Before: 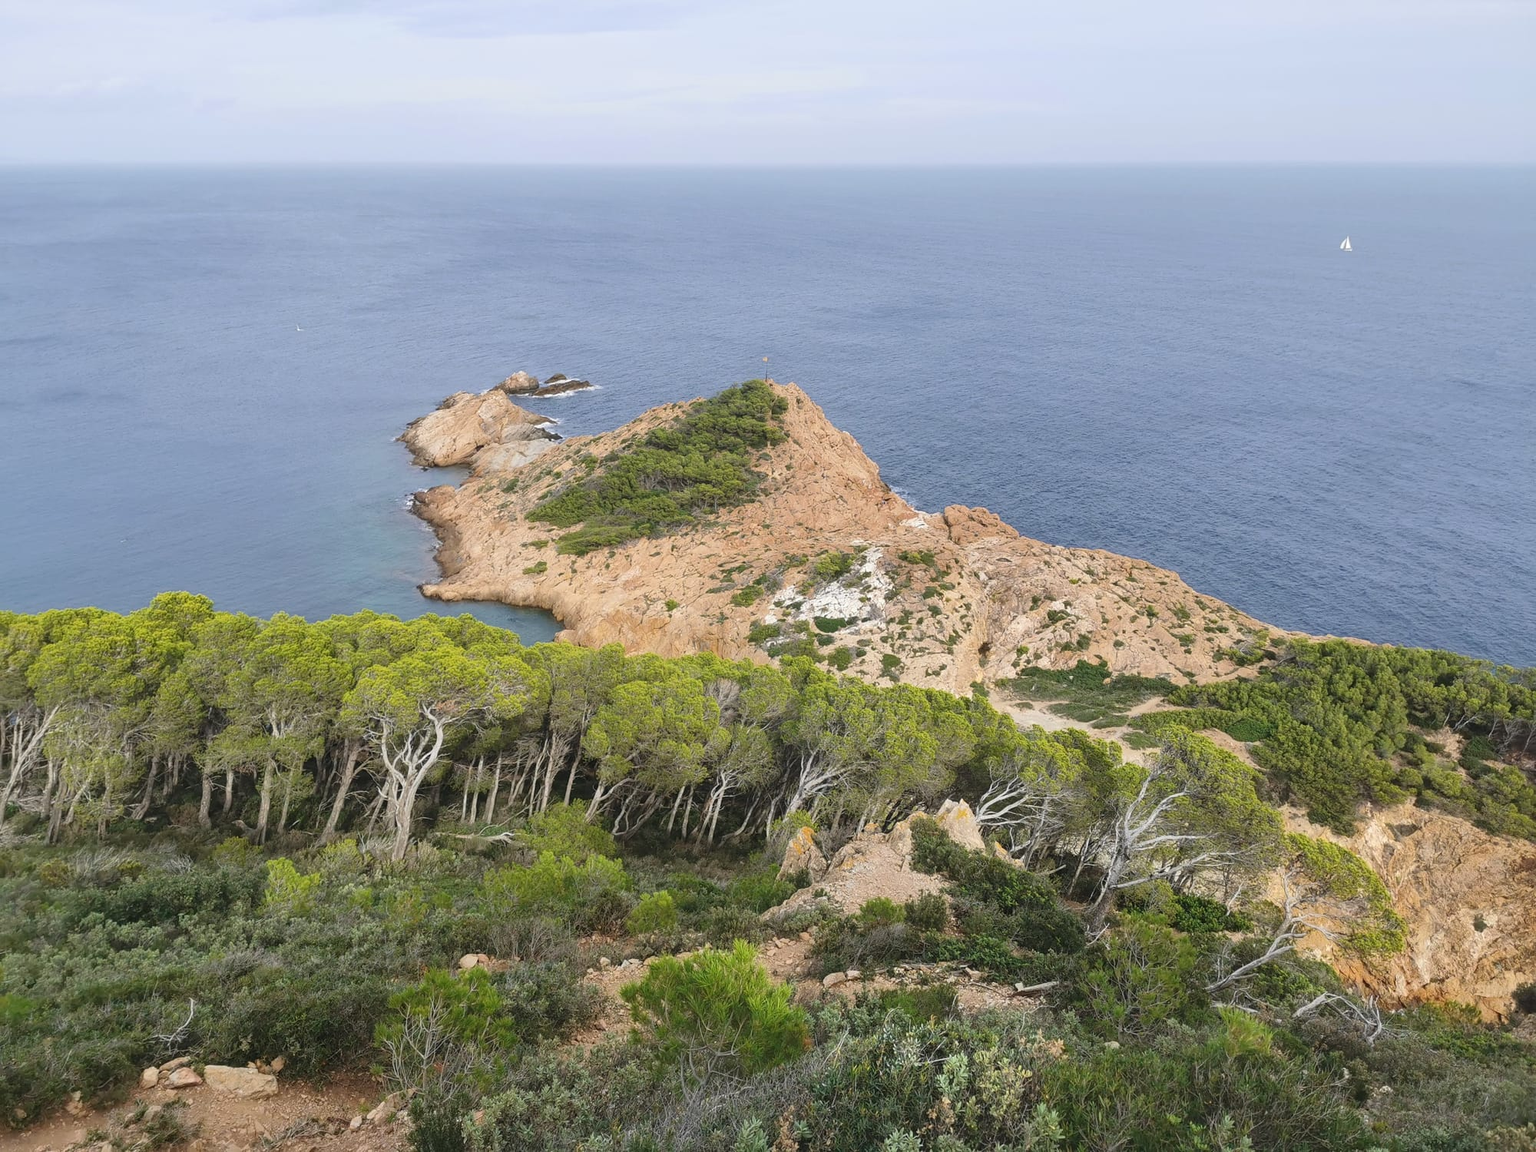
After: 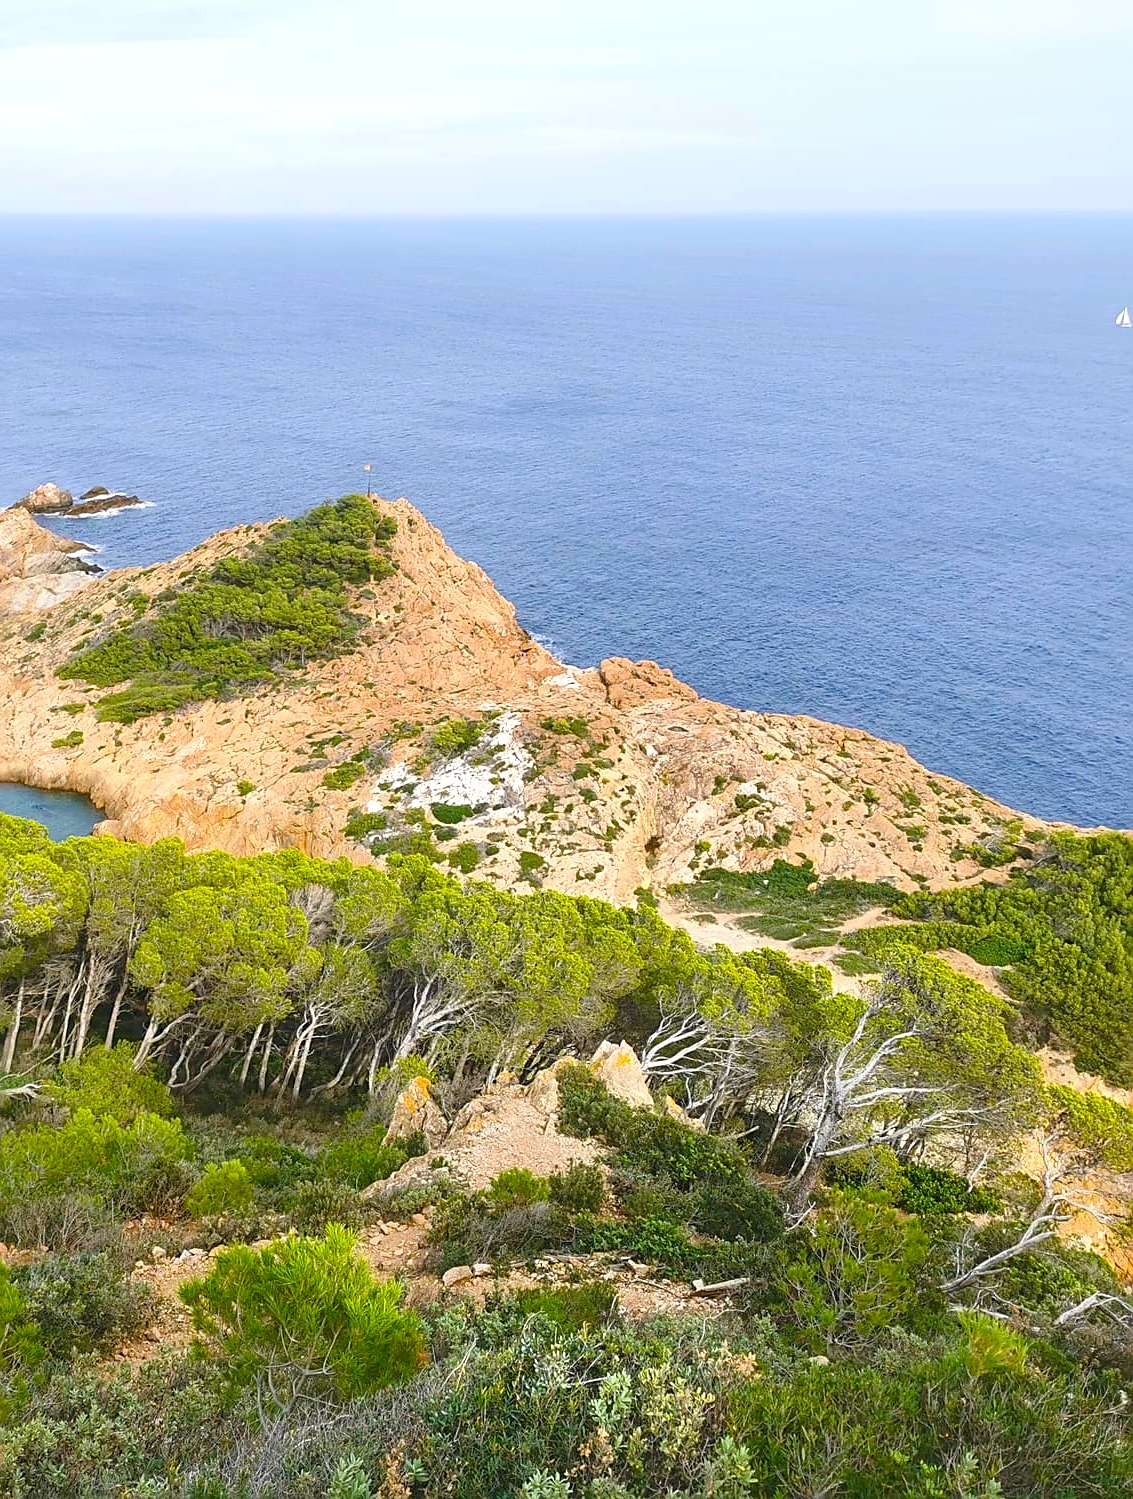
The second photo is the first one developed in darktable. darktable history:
crop: left 31.458%, top 0.017%, right 11.878%
sharpen: on, module defaults
color balance rgb: power › hue 313.88°, linear chroma grading › global chroma 32.918%, perceptual saturation grading › global saturation 20%, perceptual saturation grading › highlights -25.269%, perceptual saturation grading › shadows 26.044%
exposure: exposure 0.425 EV, compensate highlight preservation false
